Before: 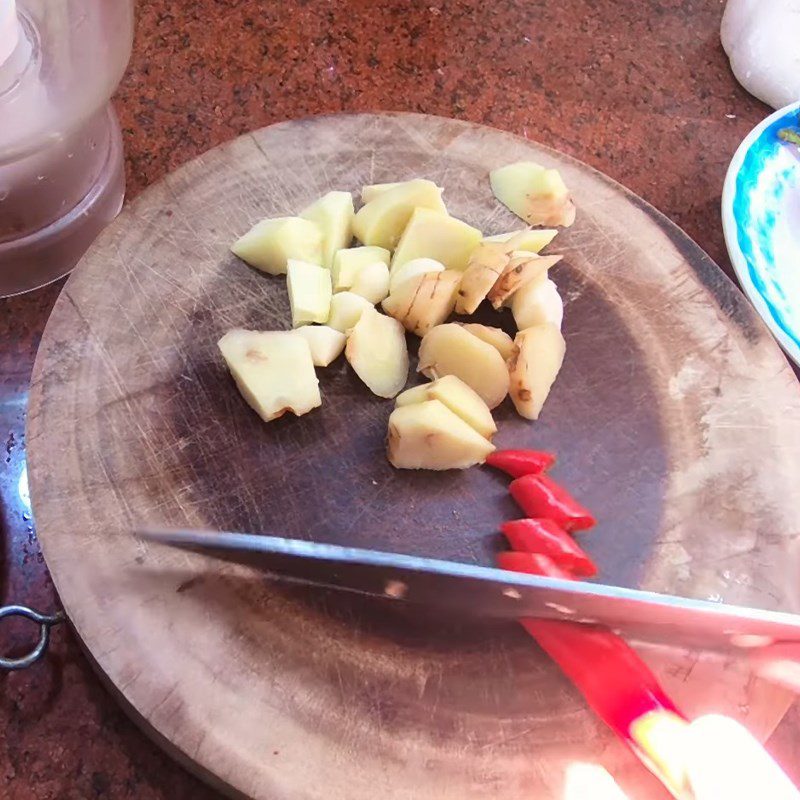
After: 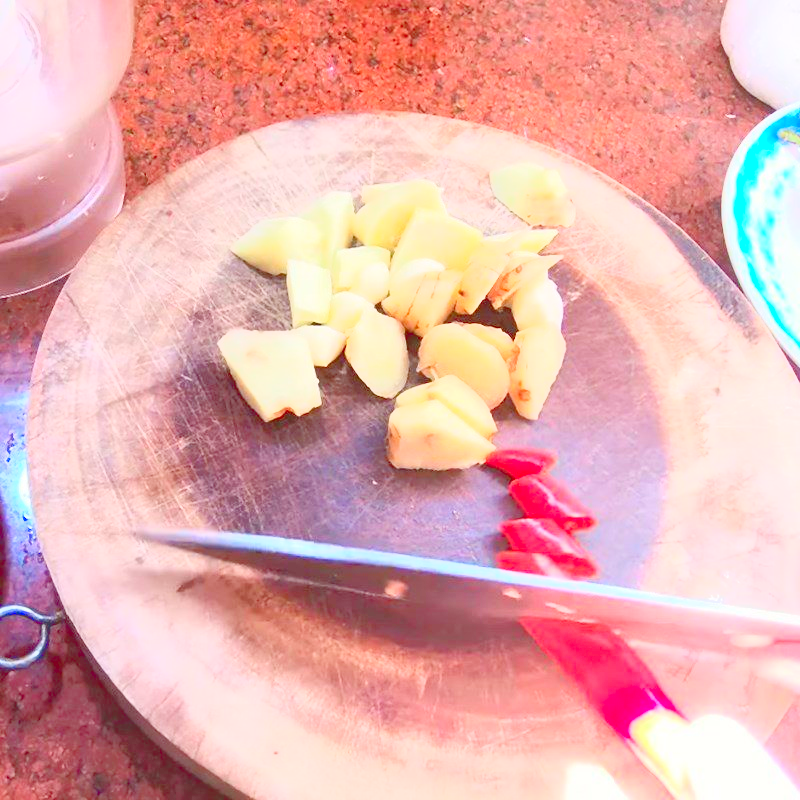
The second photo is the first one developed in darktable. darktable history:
tone curve: curves: ch0 [(0, 0) (0.003, 0.195) (0.011, 0.161) (0.025, 0.21) (0.044, 0.24) (0.069, 0.254) (0.1, 0.283) (0.136, 0.347) (0.177, 0.412) (0.224, 0.455) (0.277, 0.531) (0.335, 0.606) (0.399, 0.679) (0.468, 0.748) (0.543, 0.814) (0.623, 0.876) (0.709, 0.927) (0.801, 0.949) (0.898, 0.962) (1, 1)], color space Lab, linked channels, preserve colors none
